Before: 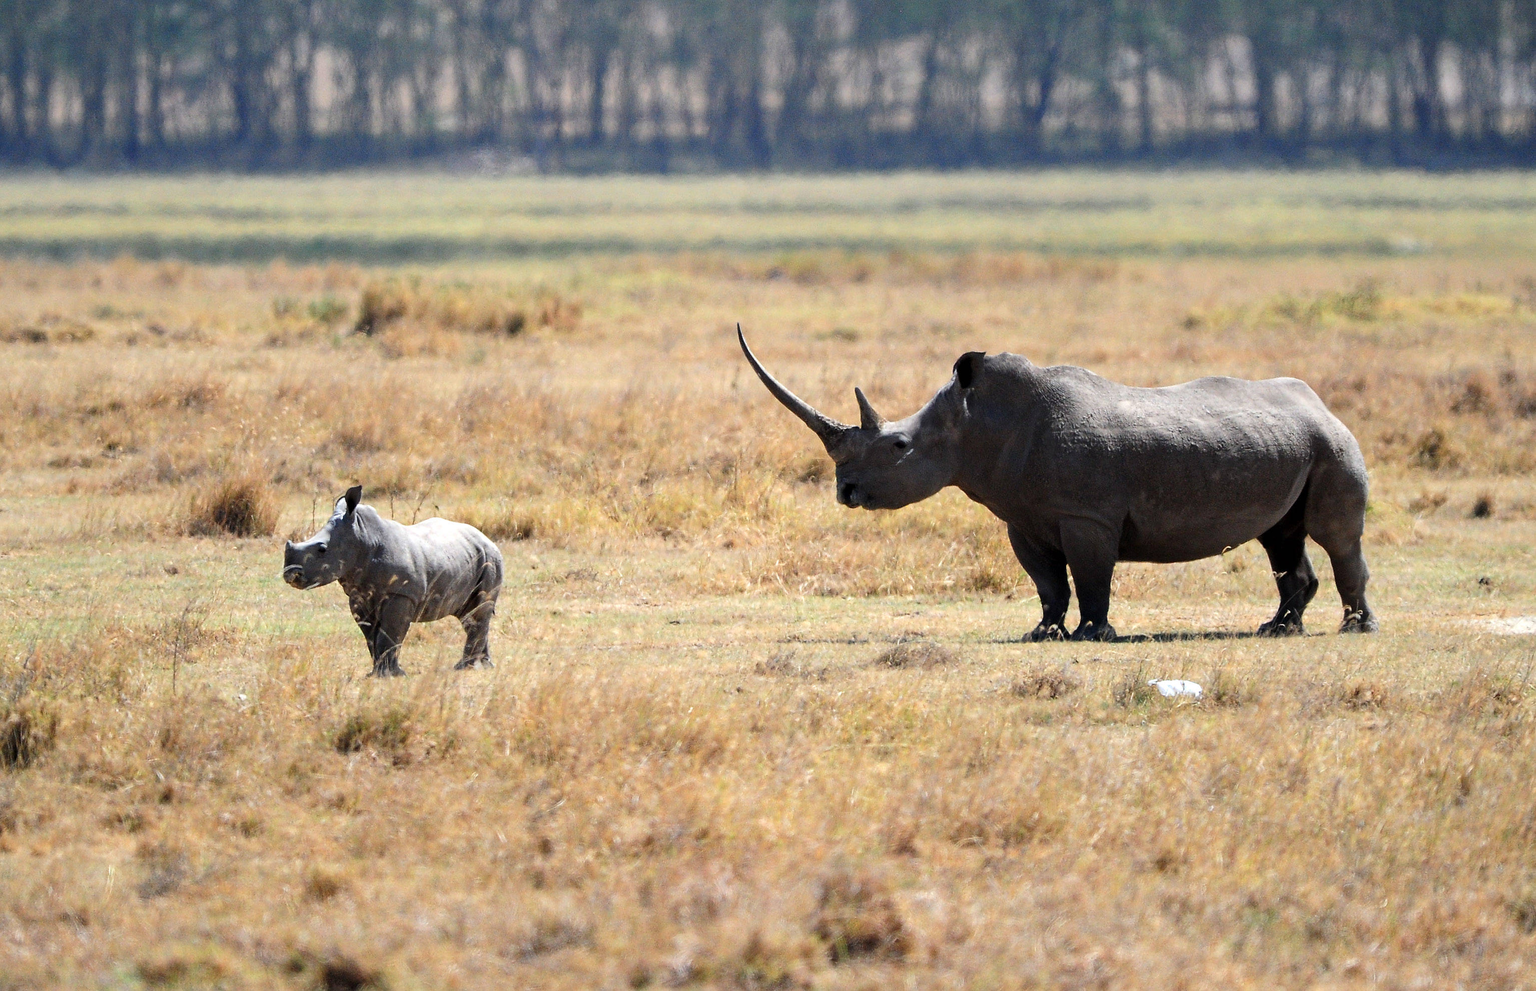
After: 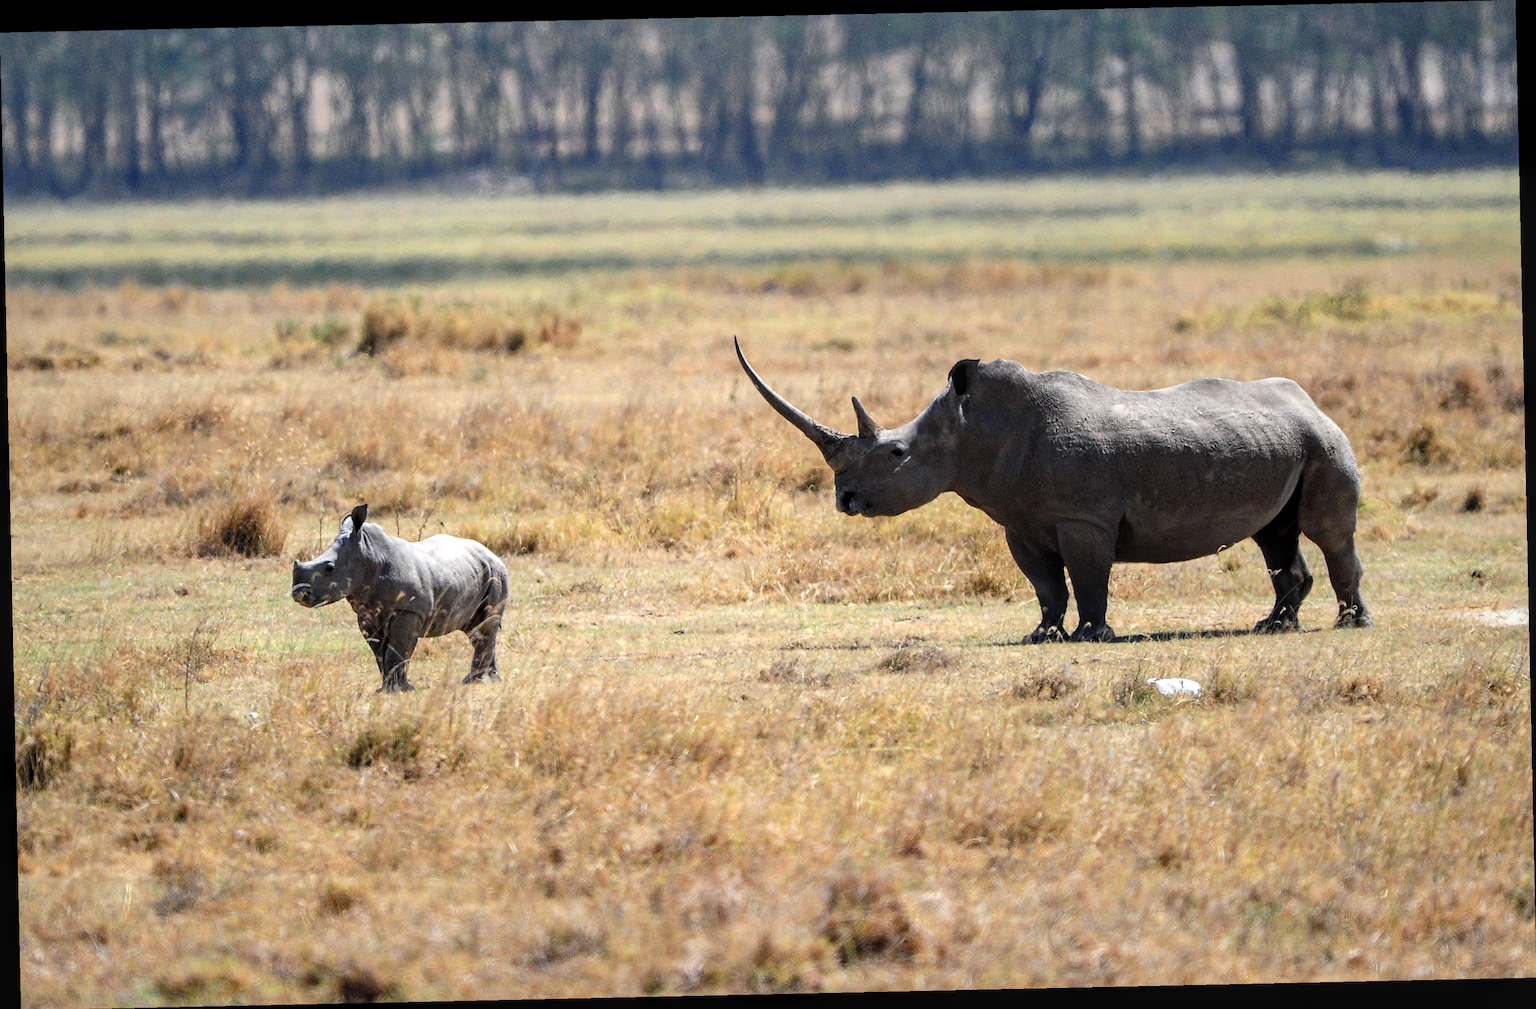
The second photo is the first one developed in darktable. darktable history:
rotate and perspective: rotation -1.24°, automatic cropping off
local contrast: on, module defaults
white balance: emerald 1
